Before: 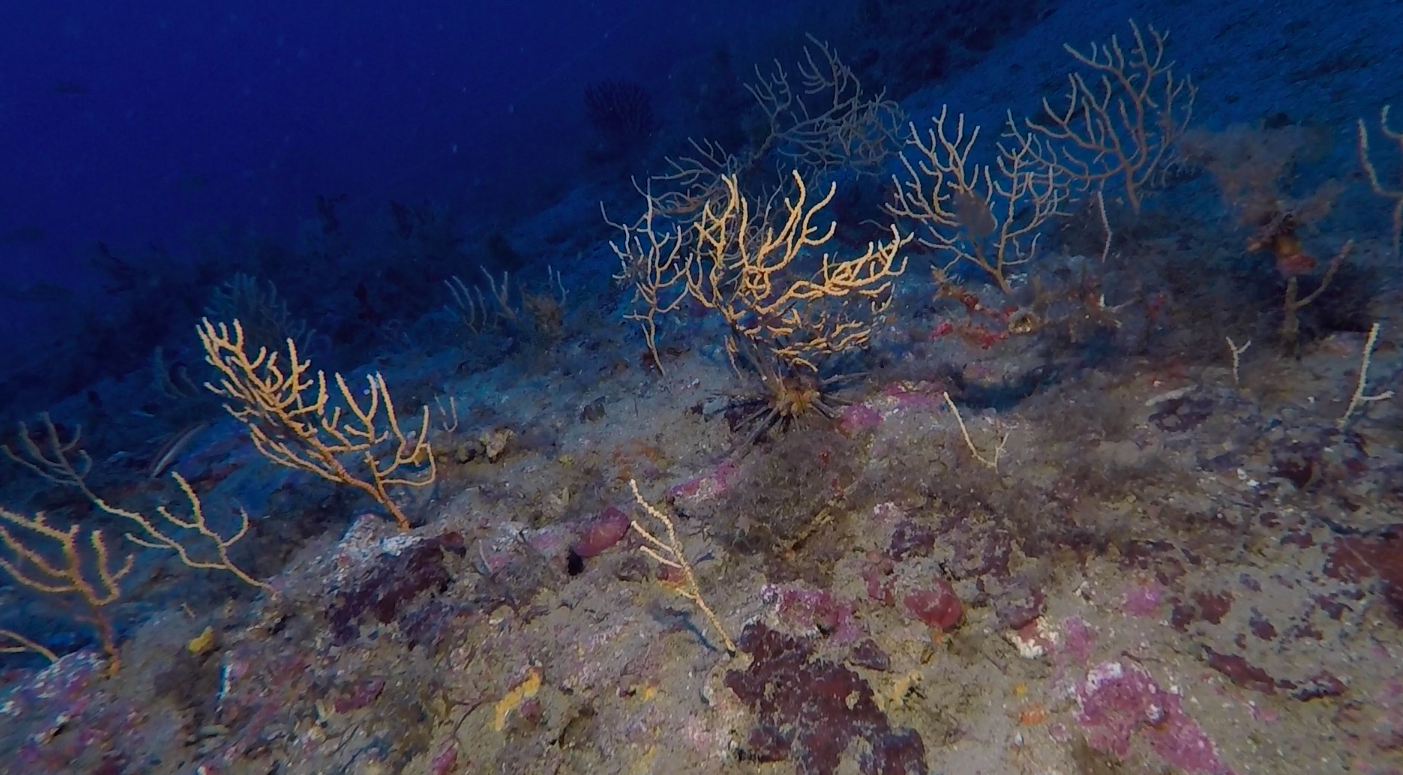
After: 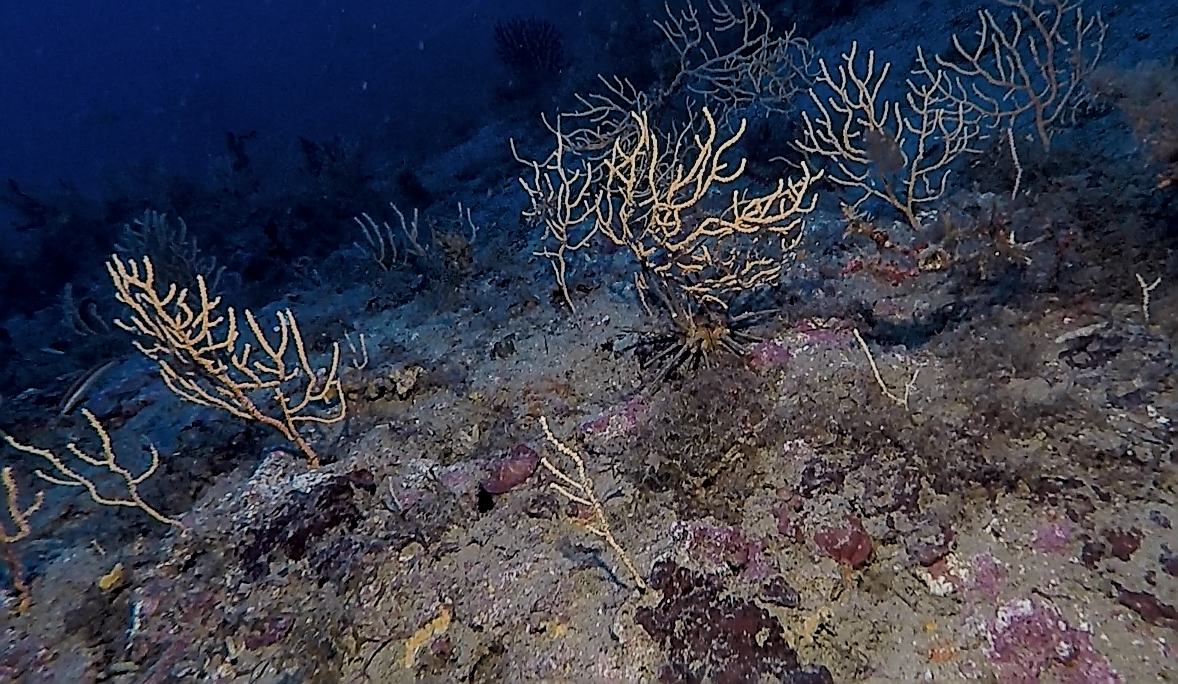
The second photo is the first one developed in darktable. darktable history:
local contrast: on, module defaults
sharpen: amount 2
filmic rgb: black relative exposure -7.65 EV, white relative exposure 4.56 EV, hardness 3.61
crop: left 6.446%, top 8.188%, right 9.538%, bottom 3.548%
